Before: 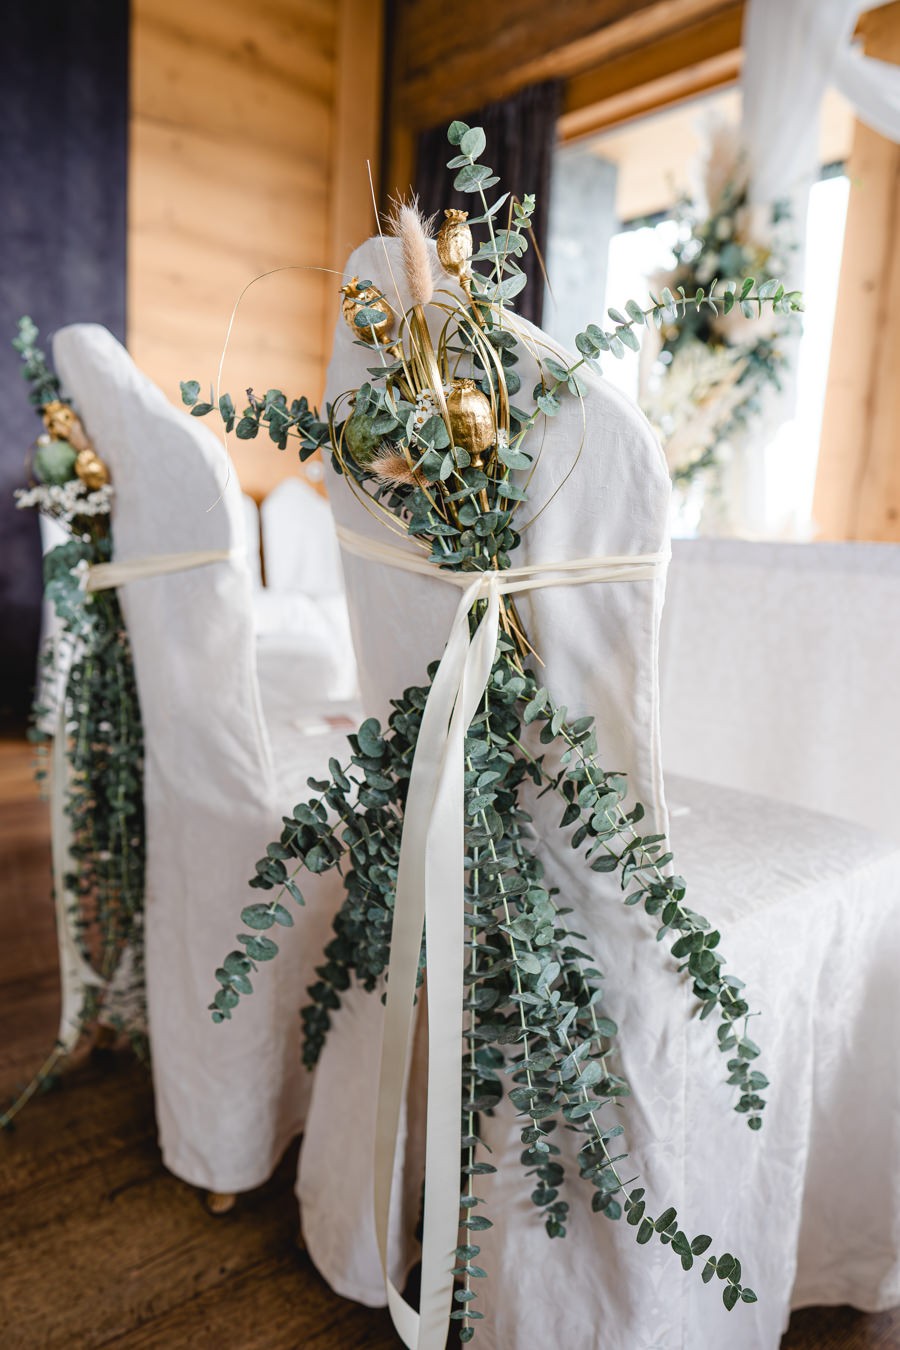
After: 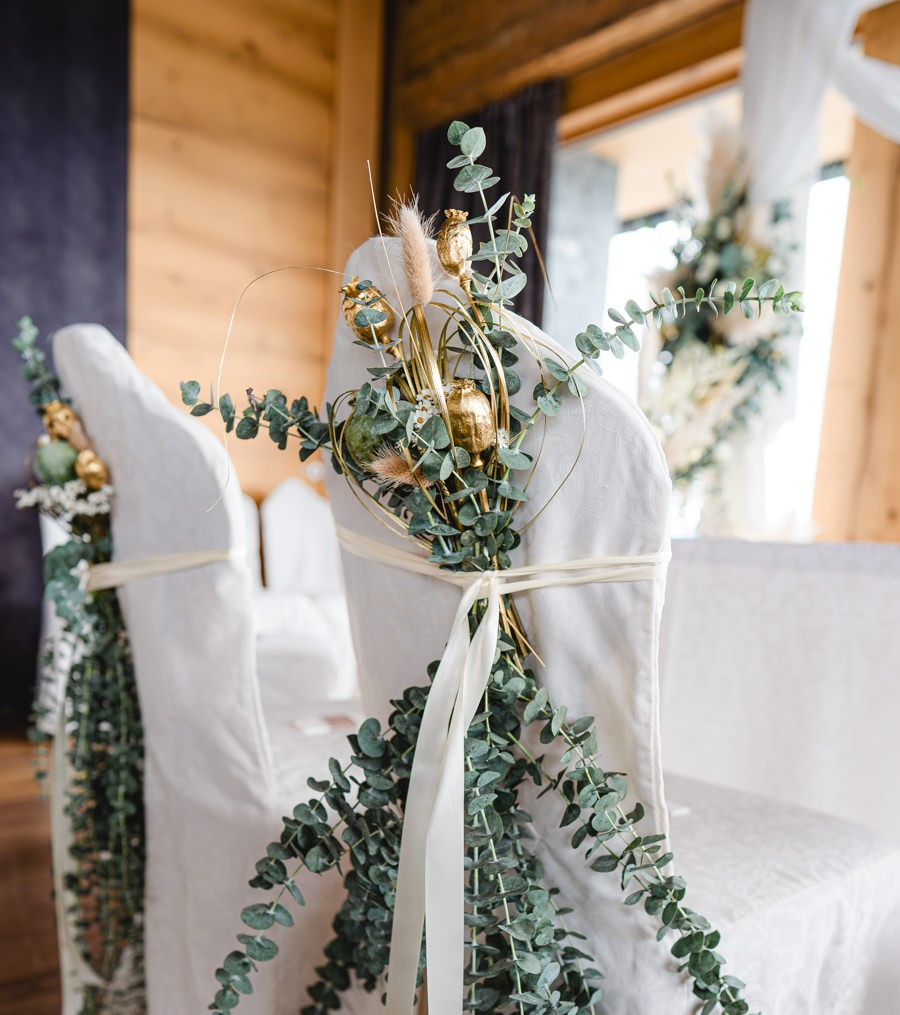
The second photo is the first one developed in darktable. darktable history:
crop: bottom 24.751%
